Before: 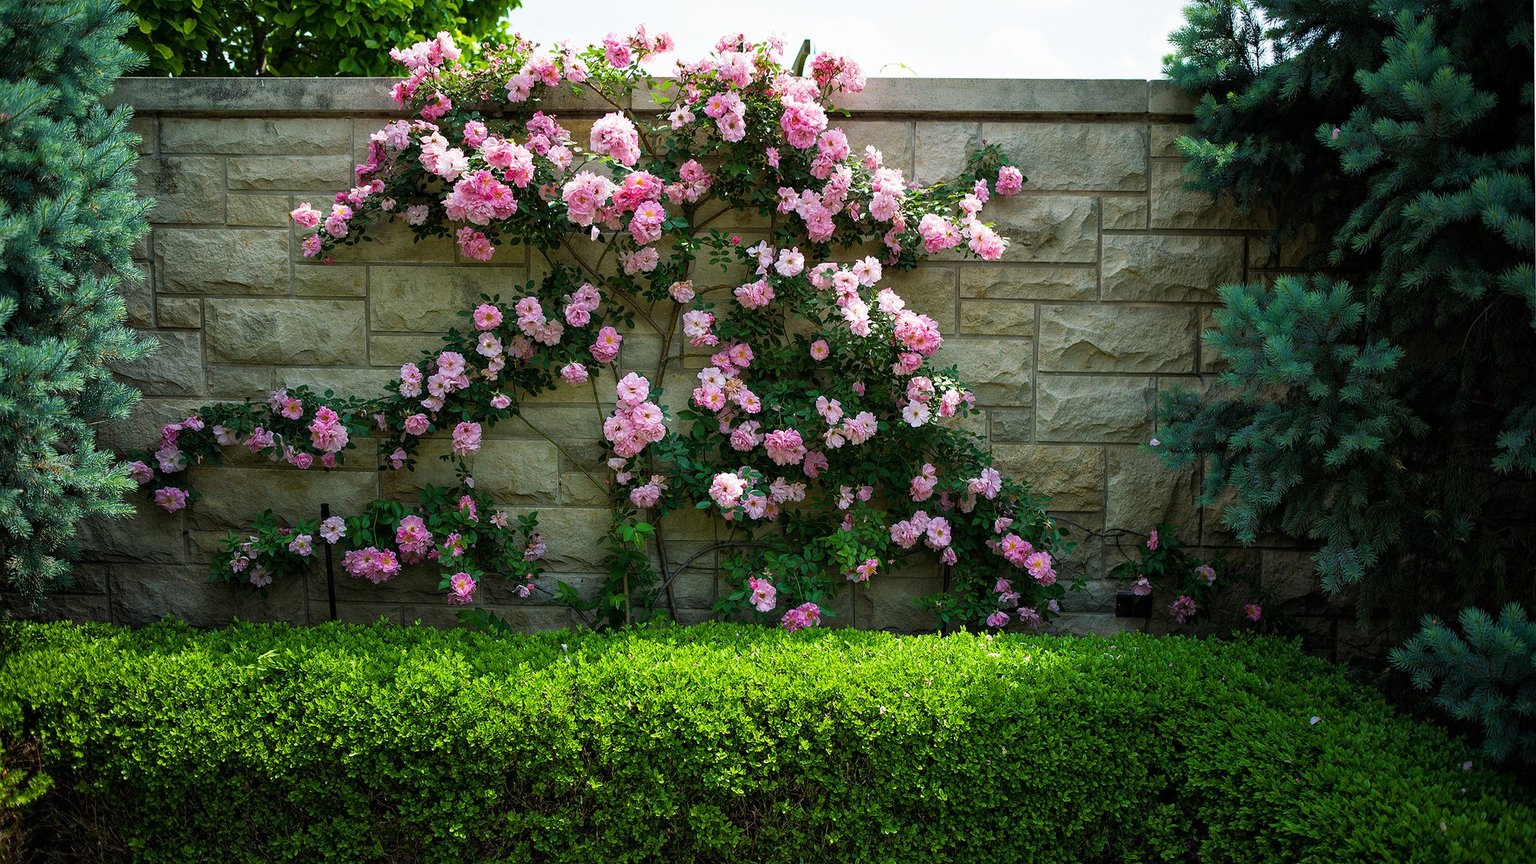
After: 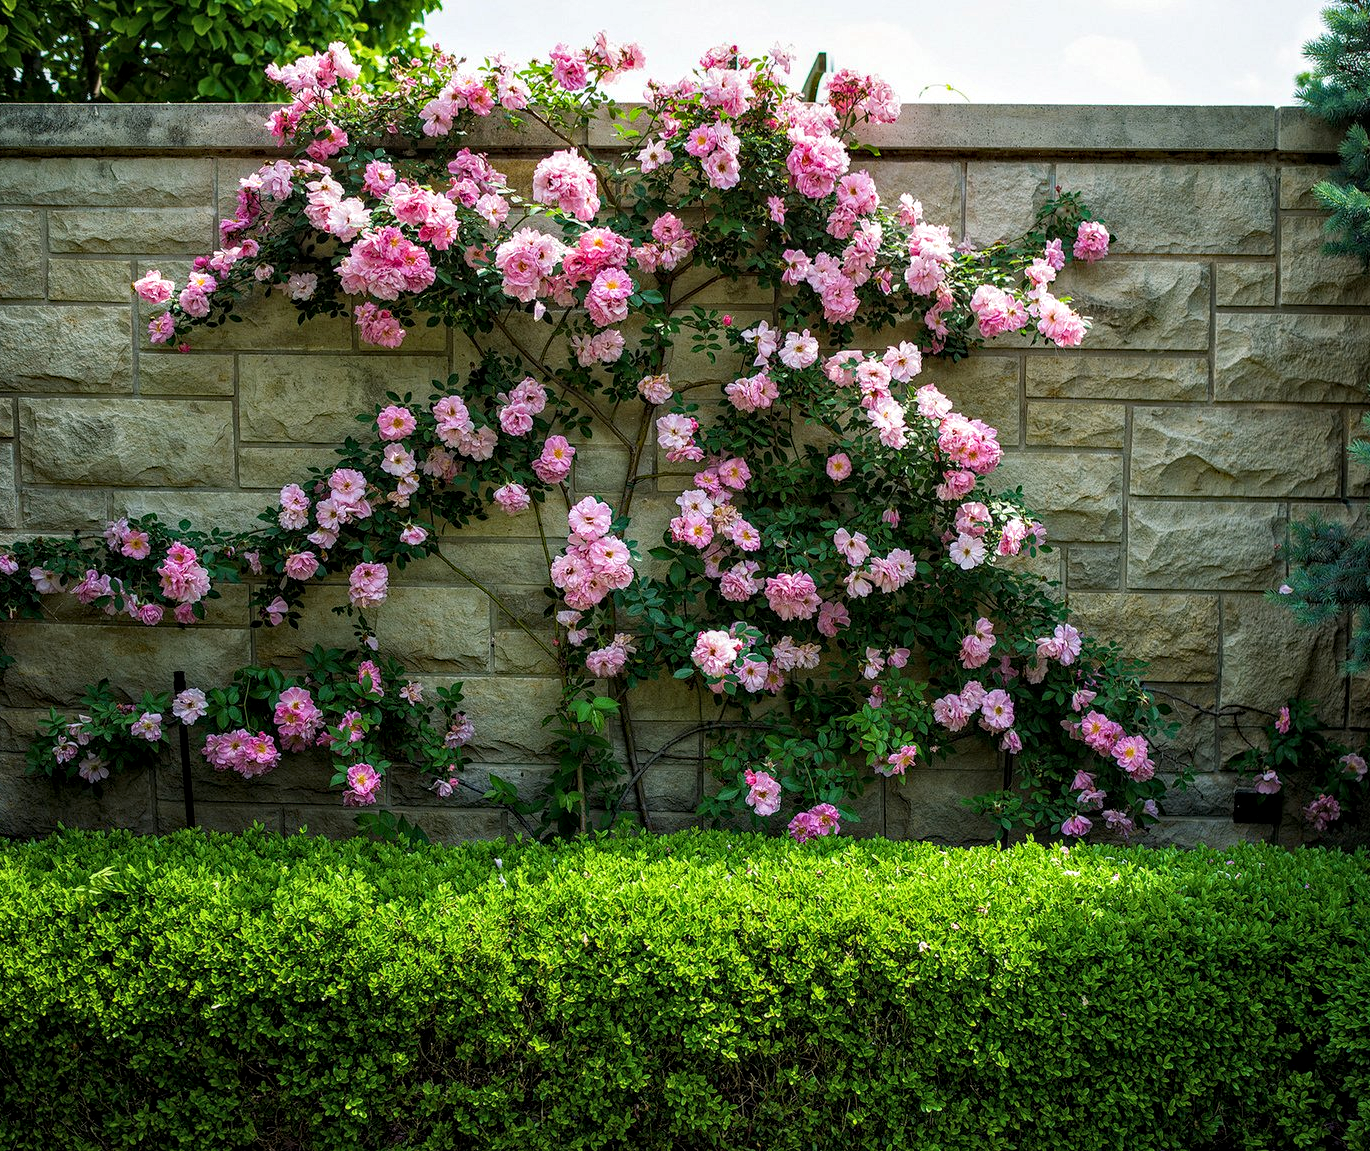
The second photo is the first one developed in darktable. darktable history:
crop and rotate: left 12.426%, right 20.675%
haze removal: compatibility mode true
local contrast: detail 130%
